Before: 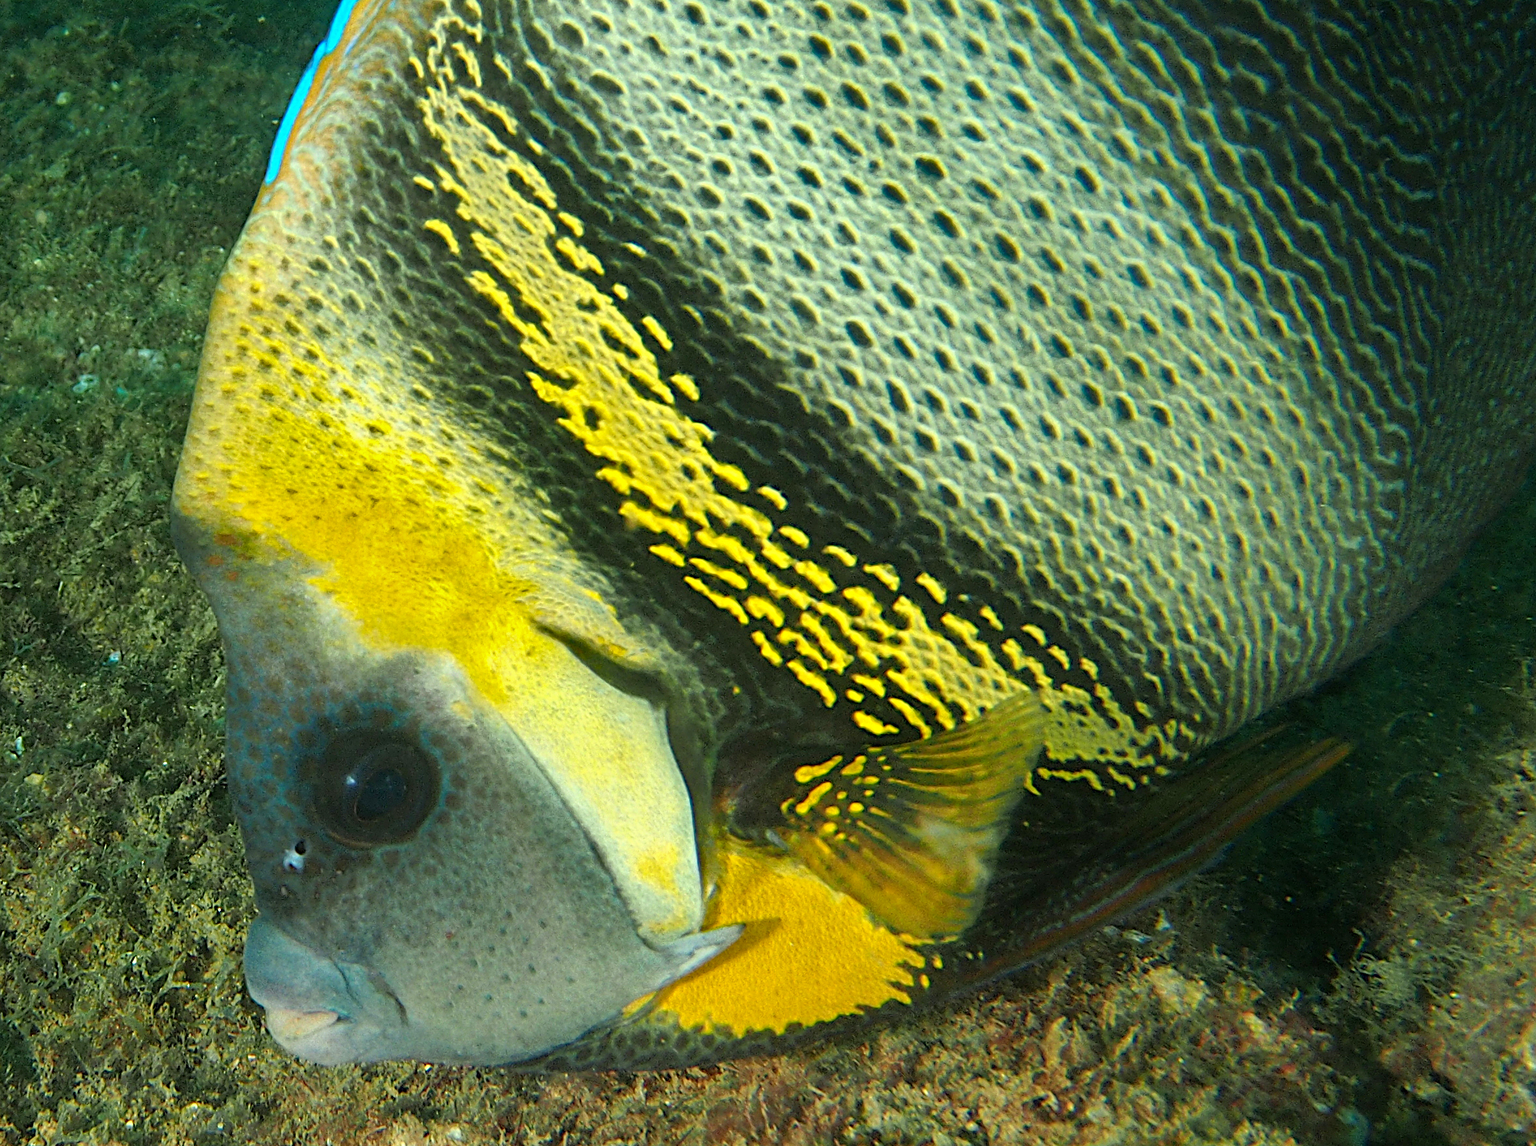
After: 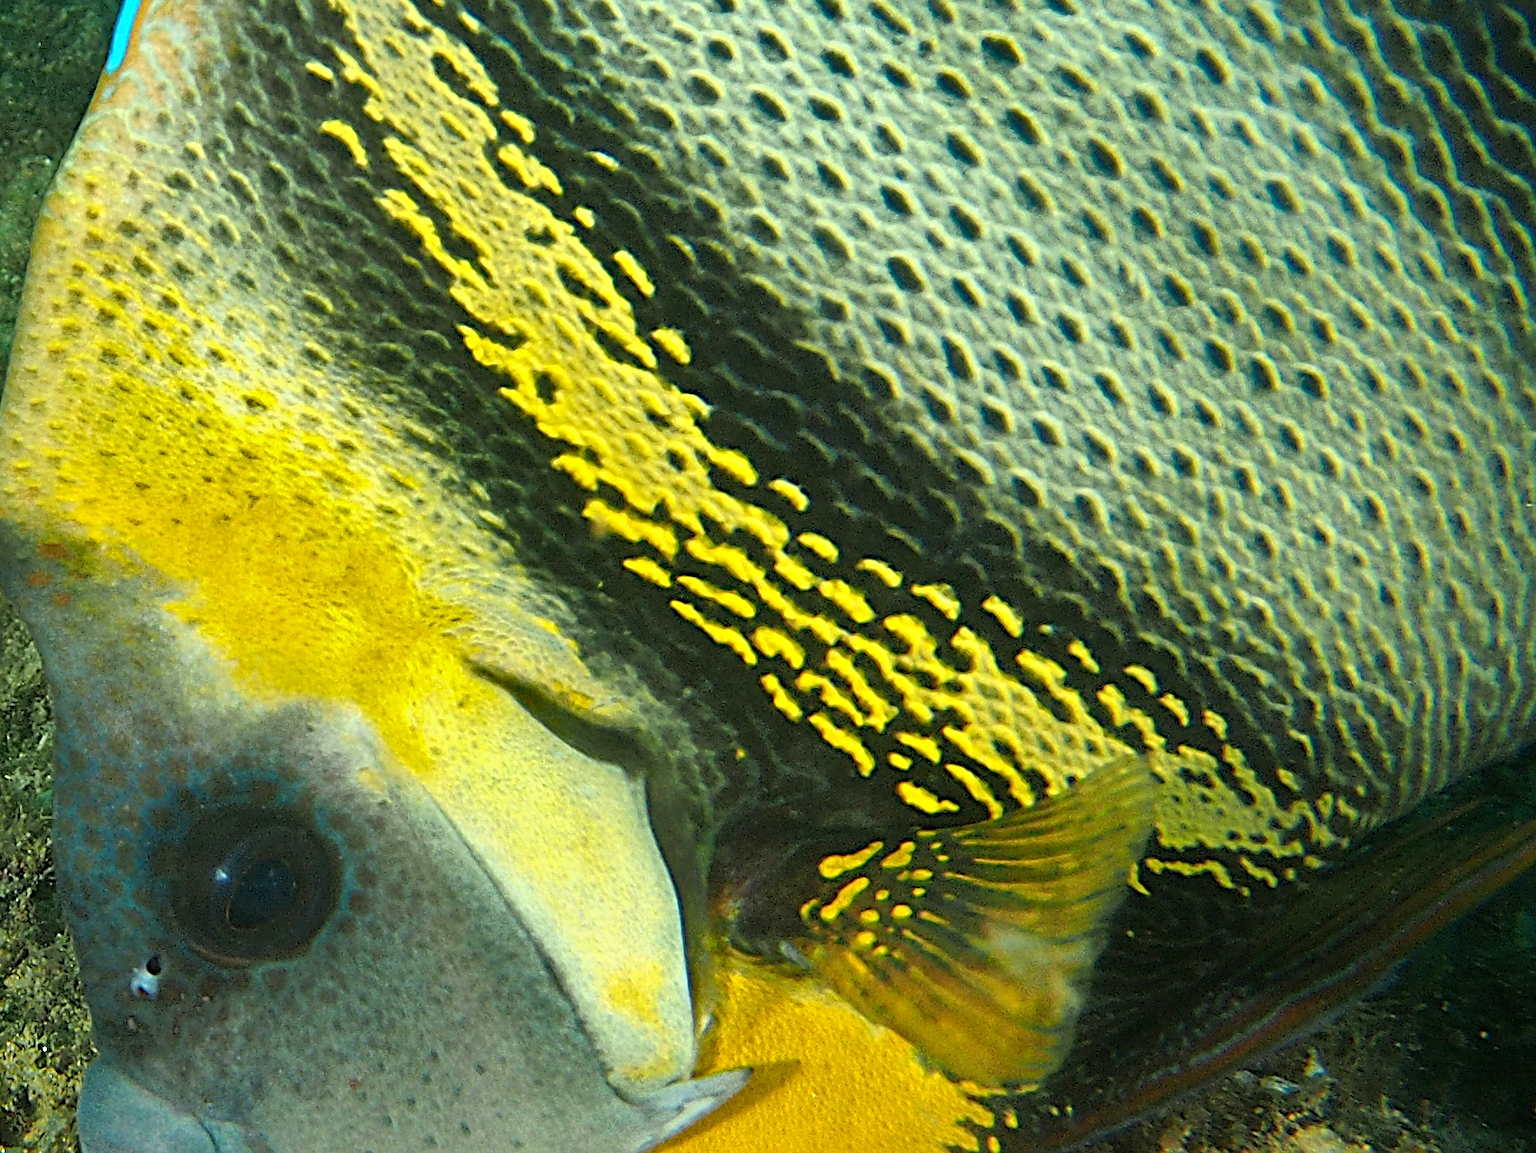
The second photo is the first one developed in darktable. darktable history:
sharpen: radius 1.84, amount 0.396, threshold 1.641
crop and rotate: left 12.125%, top 11.436%, right 13.552%, bottom 13.743%
color zones: curves: ch0 [(0, 0.5) (0.143, 0.5) (0.286, 0.5) (0.429, 0.5) (0.571, 0.5) (0.714, 0.476) (0.857, 0.5) (1, 0.5)]; ch2 [(0, 0.5) (0.143, 0.5) (0.286, 0.5) (0.429, 0.5) (0.571, 0.5) (0.714, 0.487) (0.857, 0.5) (1, 0.5)], mix 26.74%
